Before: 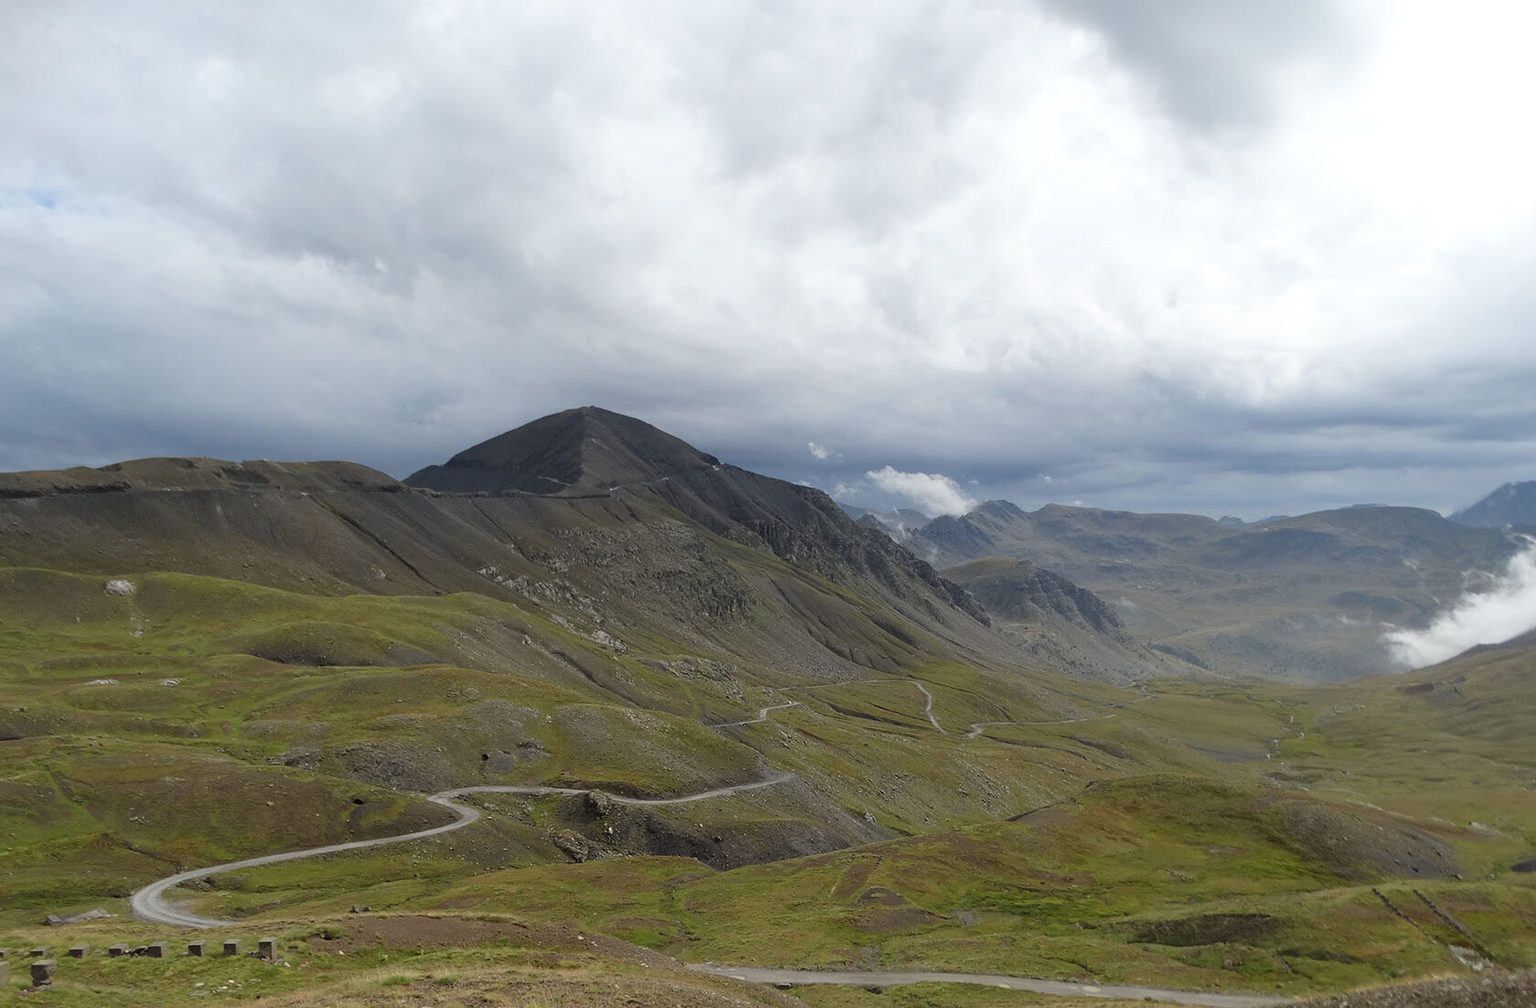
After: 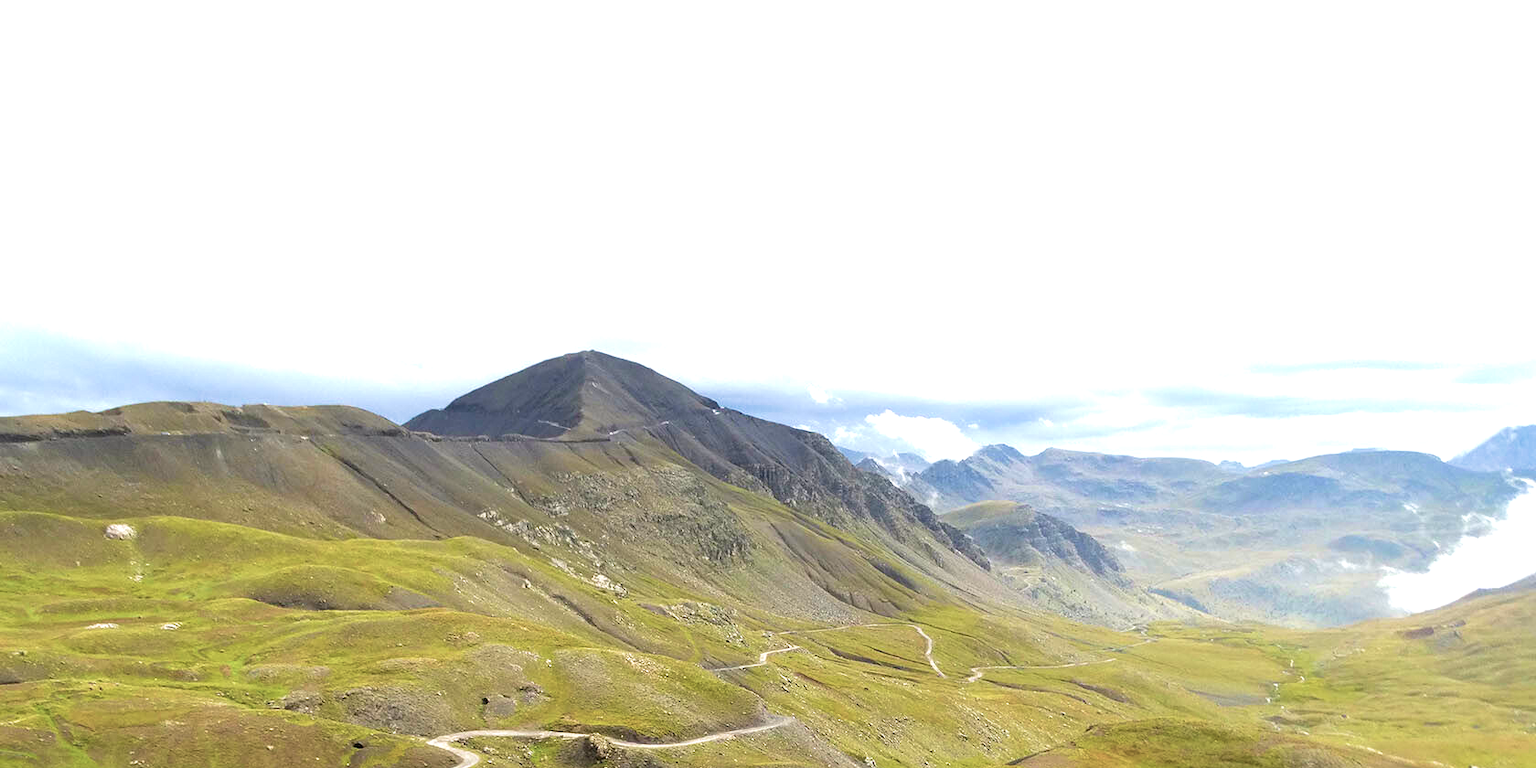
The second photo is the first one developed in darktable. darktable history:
velvia: strength 50.35%
color calibration: x 0.342, y 0.357, temperature 5121.83 K
crop: top 5.599%, bottom 18.029%
exposure: black level correction 0.001, exposure 1.724 EV, compensate highlight preservation false
